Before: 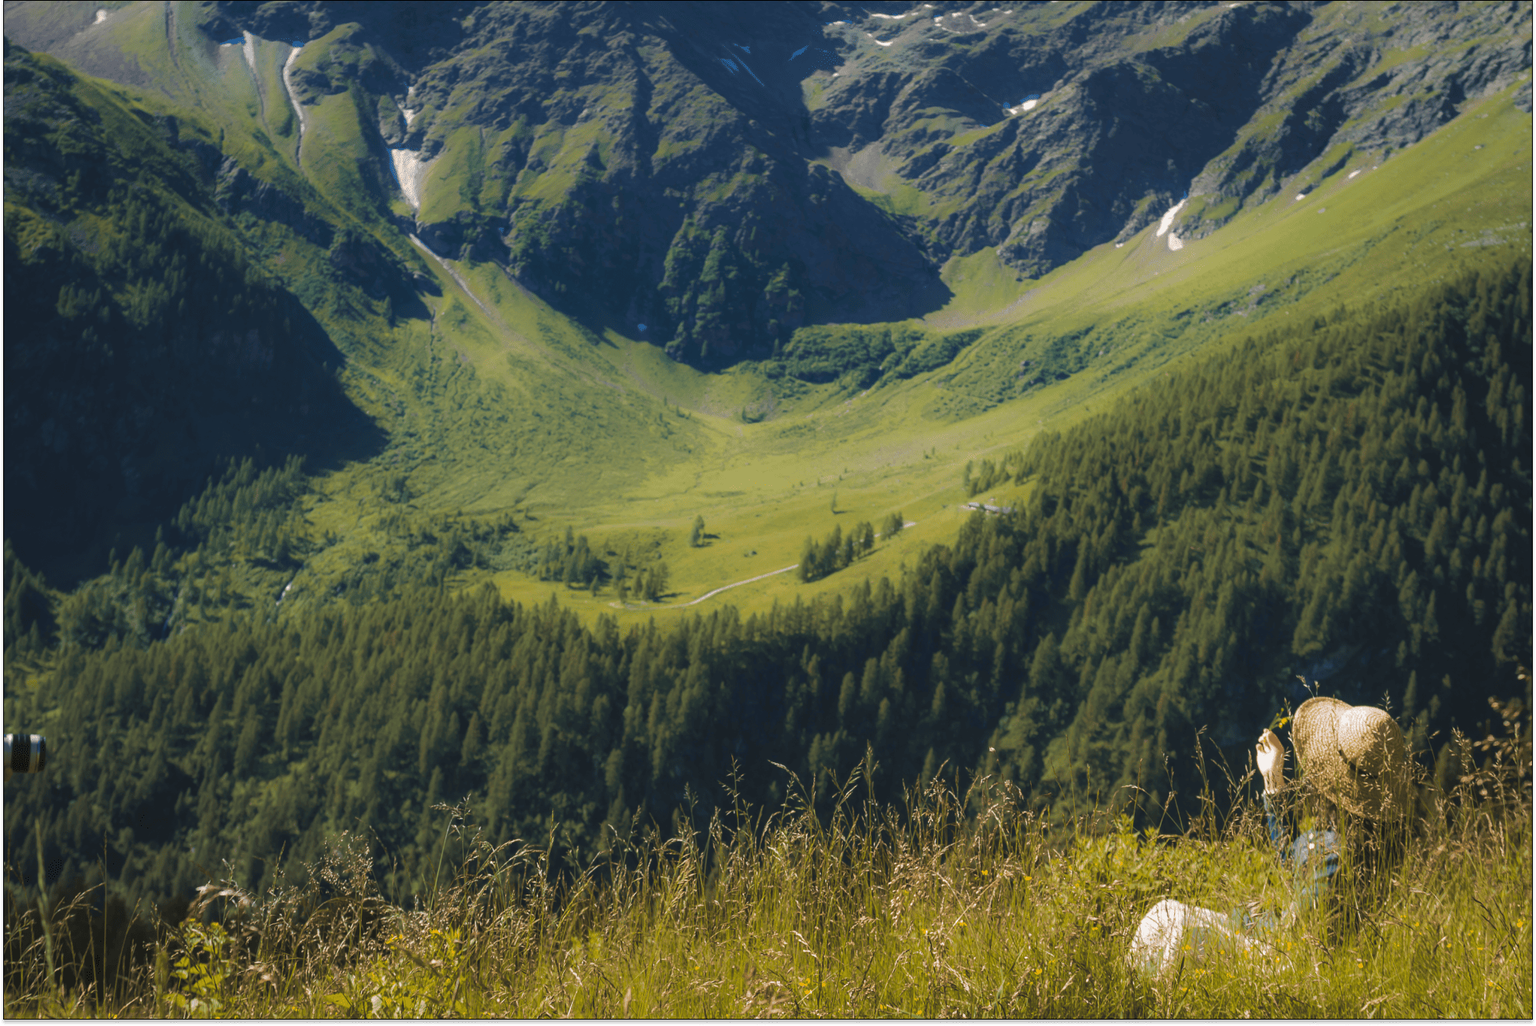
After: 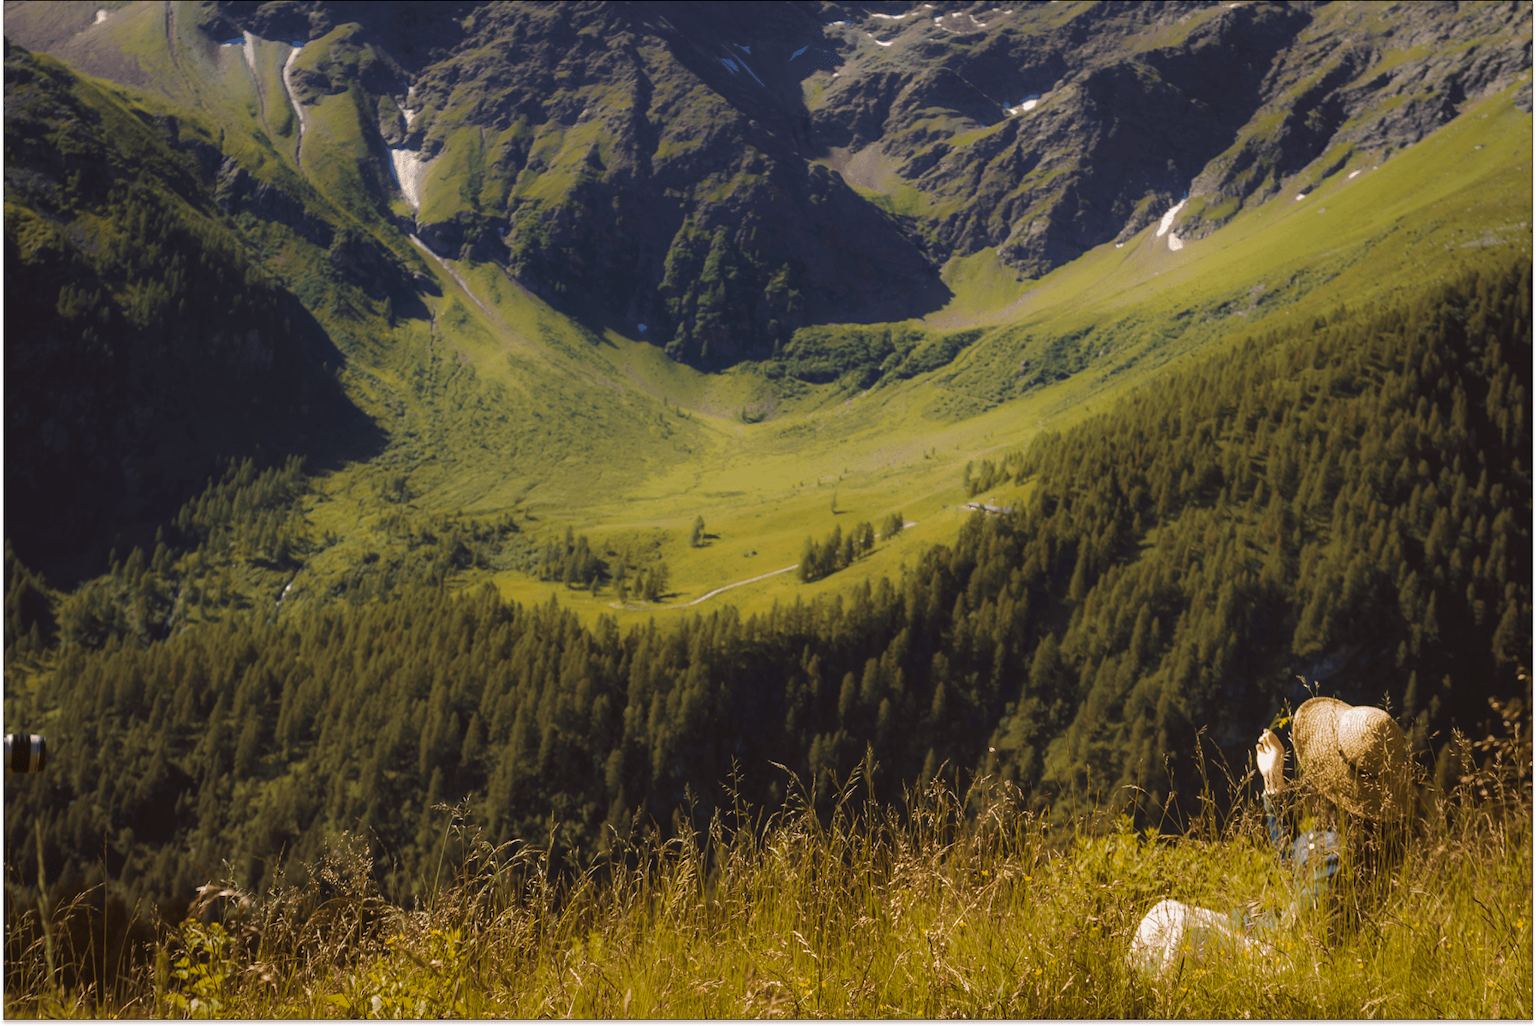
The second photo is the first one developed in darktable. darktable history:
rgb levels: mode RGB, independent channels, levels [[0, 0.5, 1], [0, 0.521, 1], [0, 0.536, 1]]
